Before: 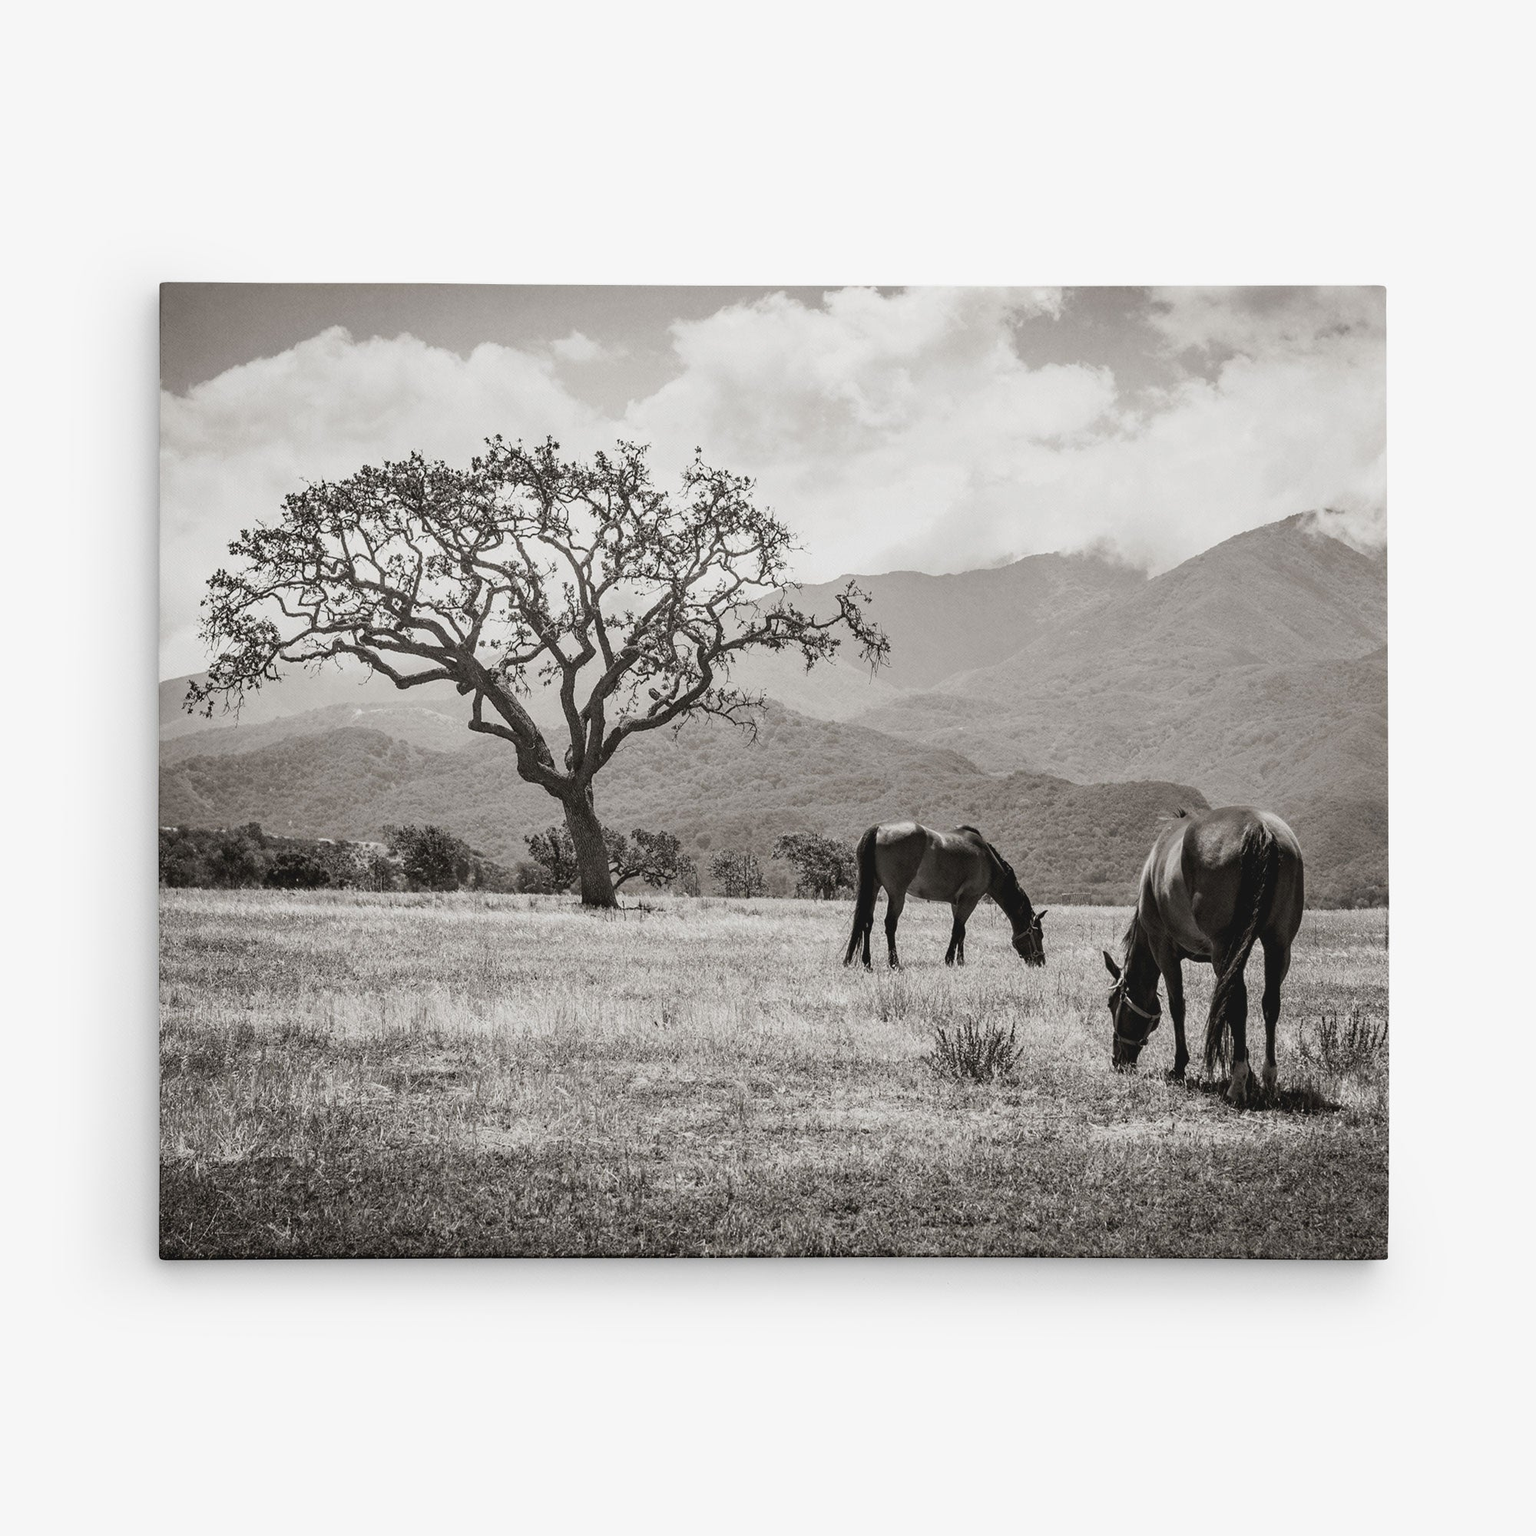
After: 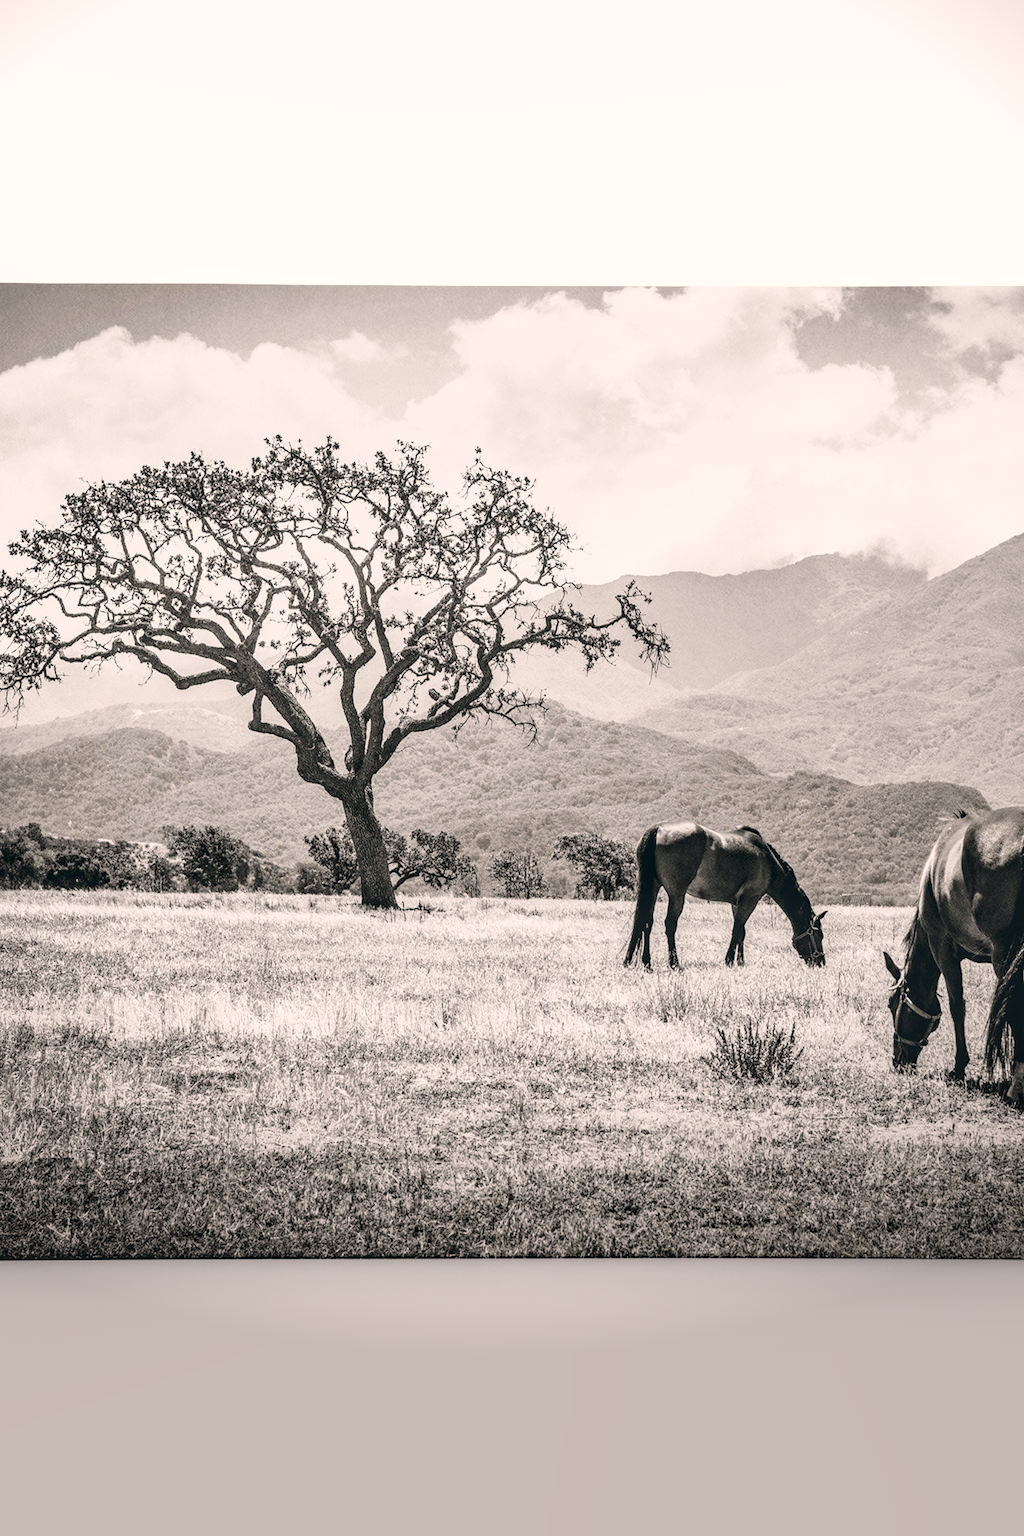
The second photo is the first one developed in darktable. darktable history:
local contrast: detail 130%
shadows and highlights: shadows 36.42, highlights -28.18, soften with gaussian
base curve: curves: ch0 [(0, 0) (0.028, 0.03) (0.121, 0.232) (0.46, 0.748) (0.859, 0.968) (1, 1)], preserve colors none
crop and rotate: left 14.36%, right 18.949%
vignetting: fall-off start 88.43%, fall-off radius 43.4%, saturation 0.052, center (-0.053, -0.351), width/height ratio 1.153
color correction: highlights a* 5.4, highlights b* 5.34, shadows a* -4.64, shadows b* -5.21
